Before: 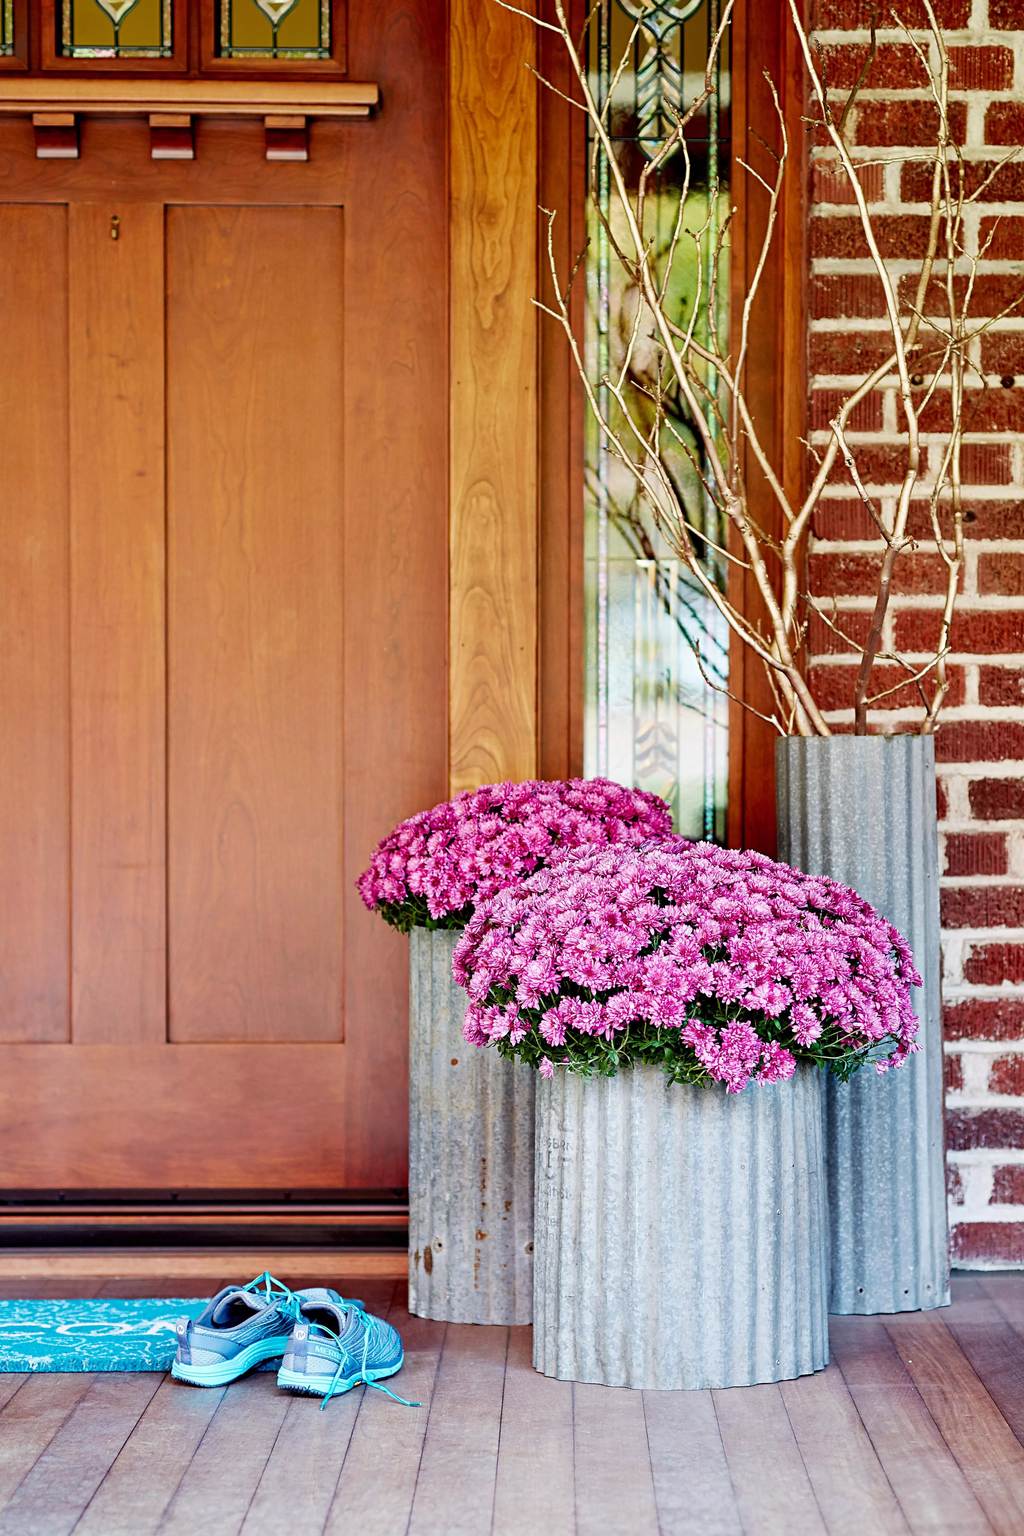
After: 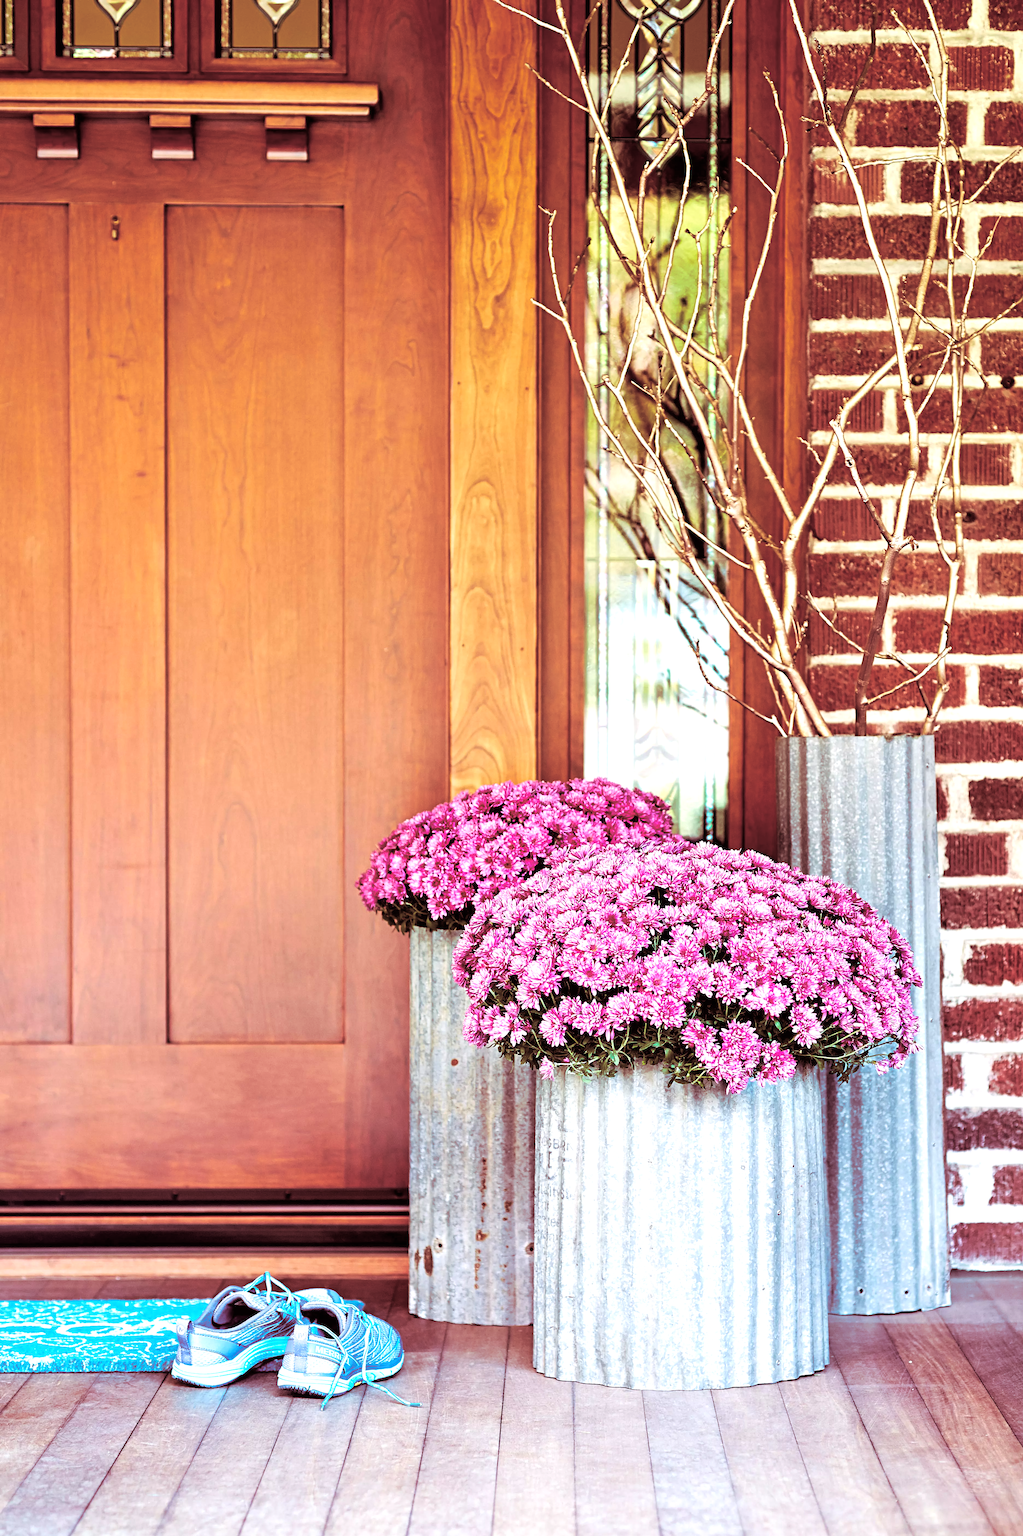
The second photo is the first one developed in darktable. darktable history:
split-toning: highlights › hue 187.2°, highlights › saturation 0.83, balance -68.05, compress 56.43%
exposure: black level correction 0, exposure 0.7 EV, compensate exposure bias true, compensate highlight preservation false
